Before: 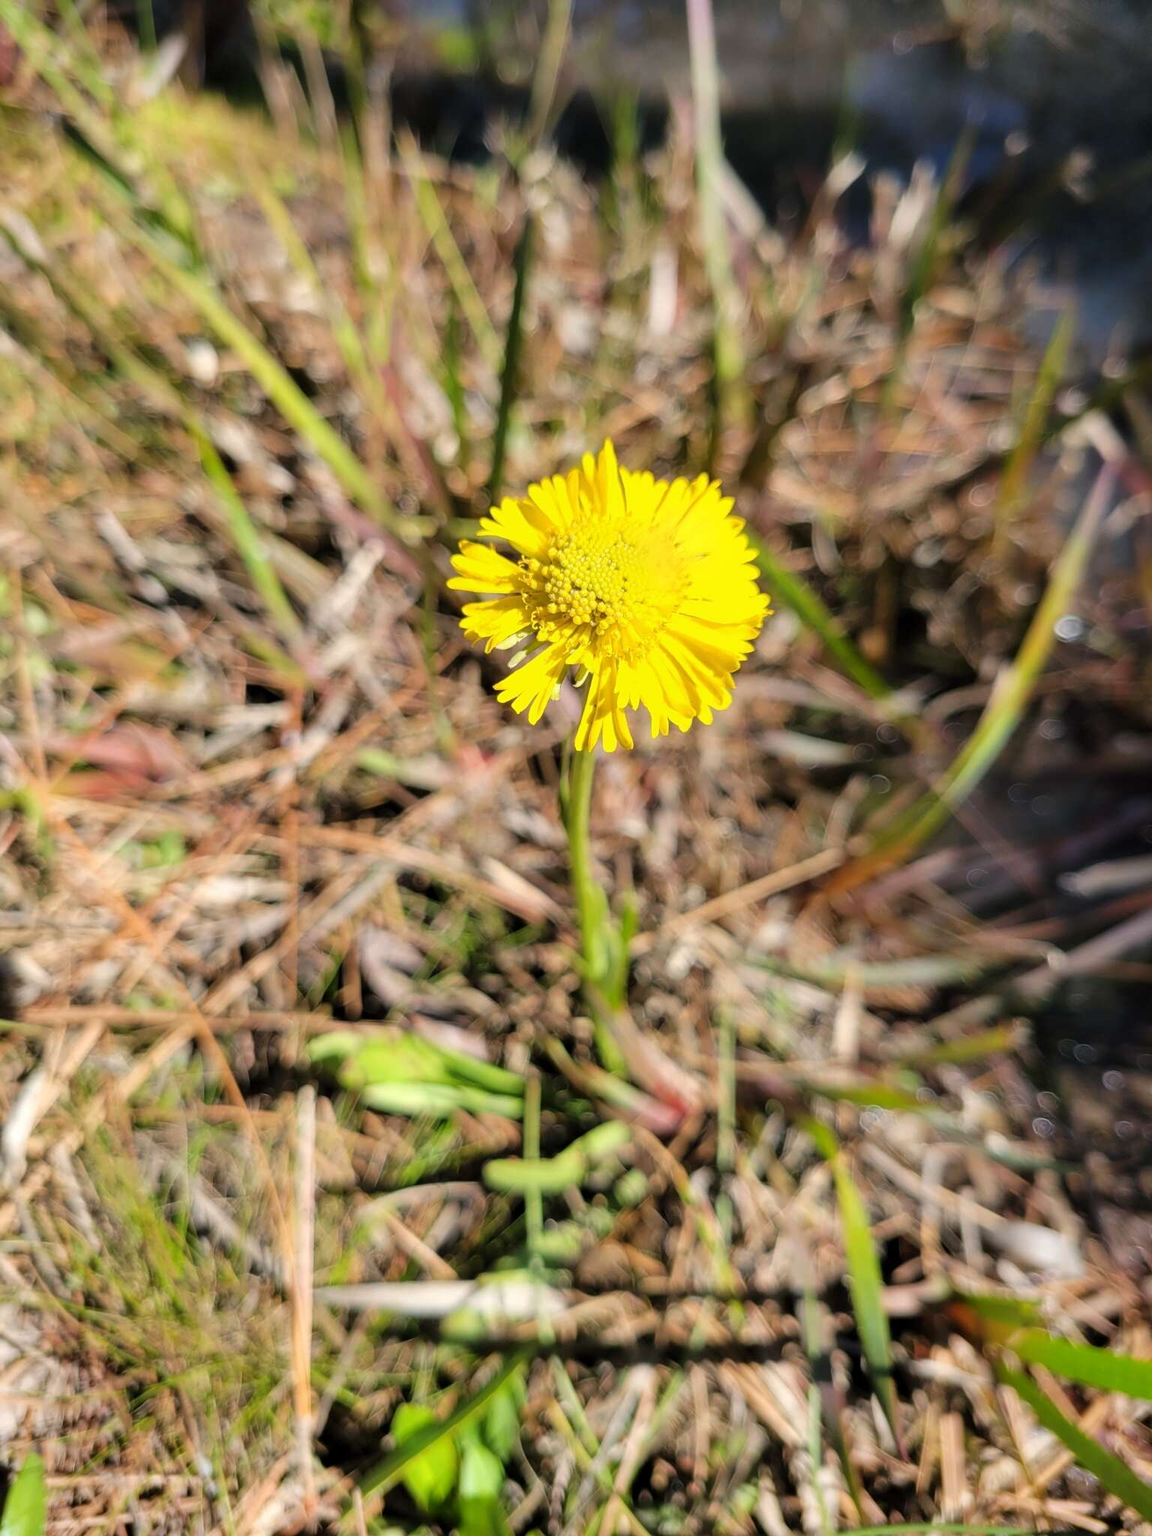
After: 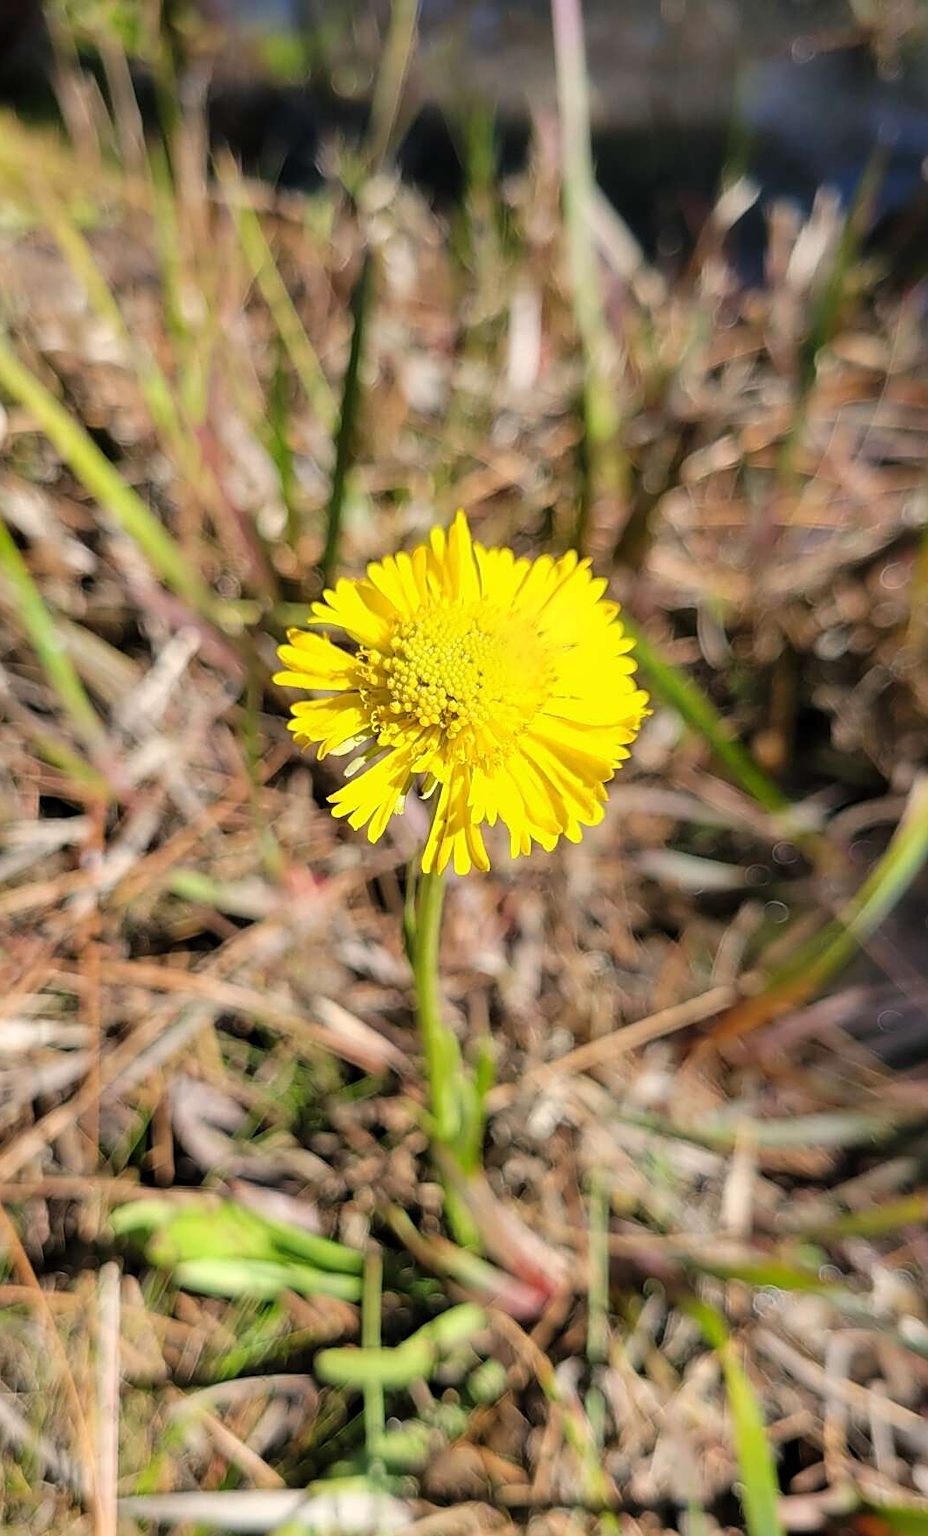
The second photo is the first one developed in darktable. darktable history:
sharpen: on, module defaults
white balance: emerald 1
crop: left 18.479%, right 12.2%, bottom 13.971%
